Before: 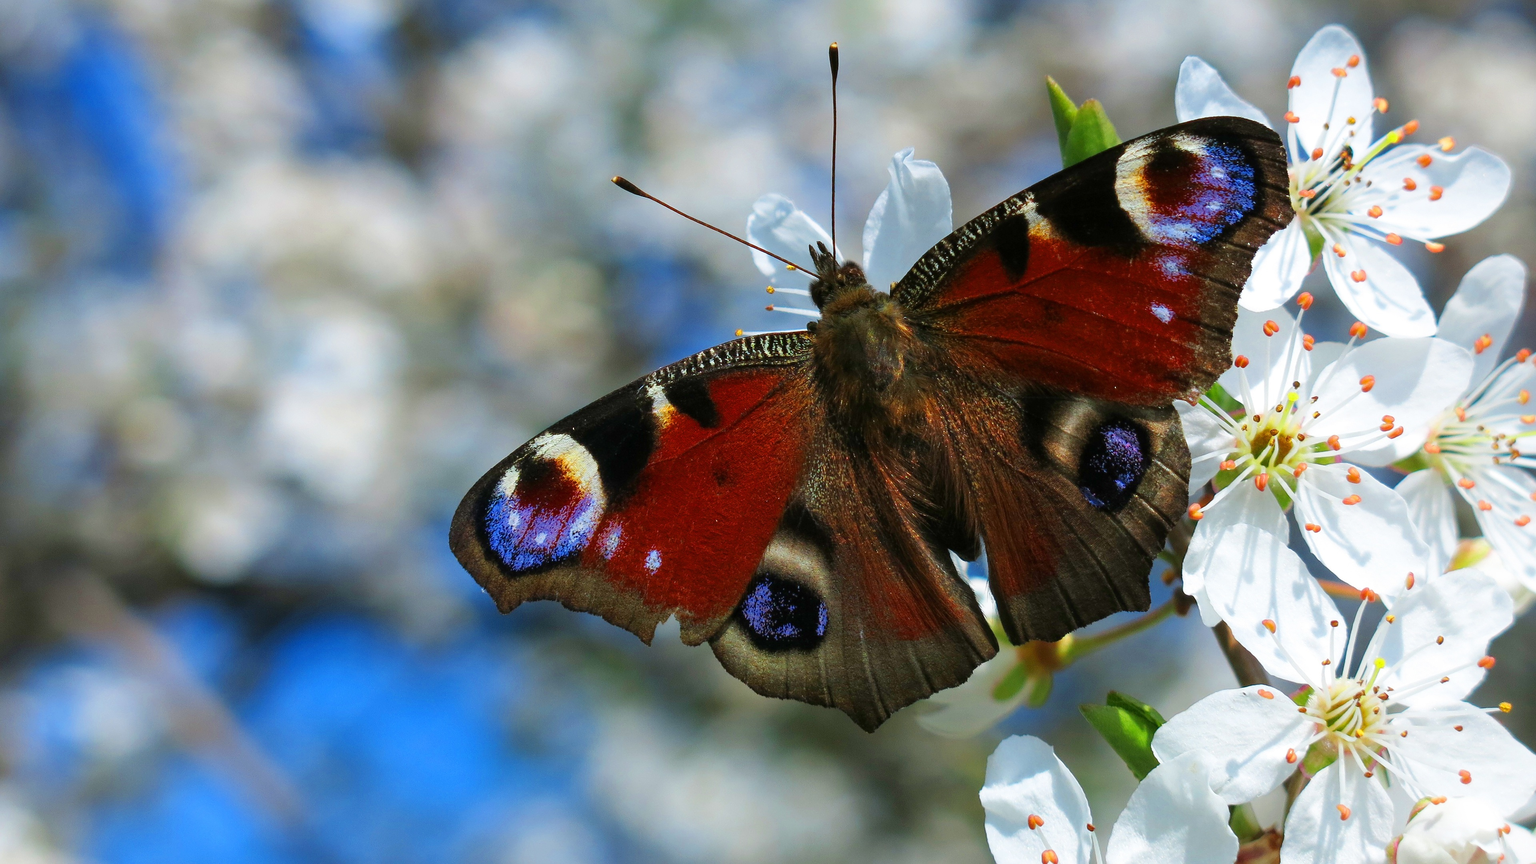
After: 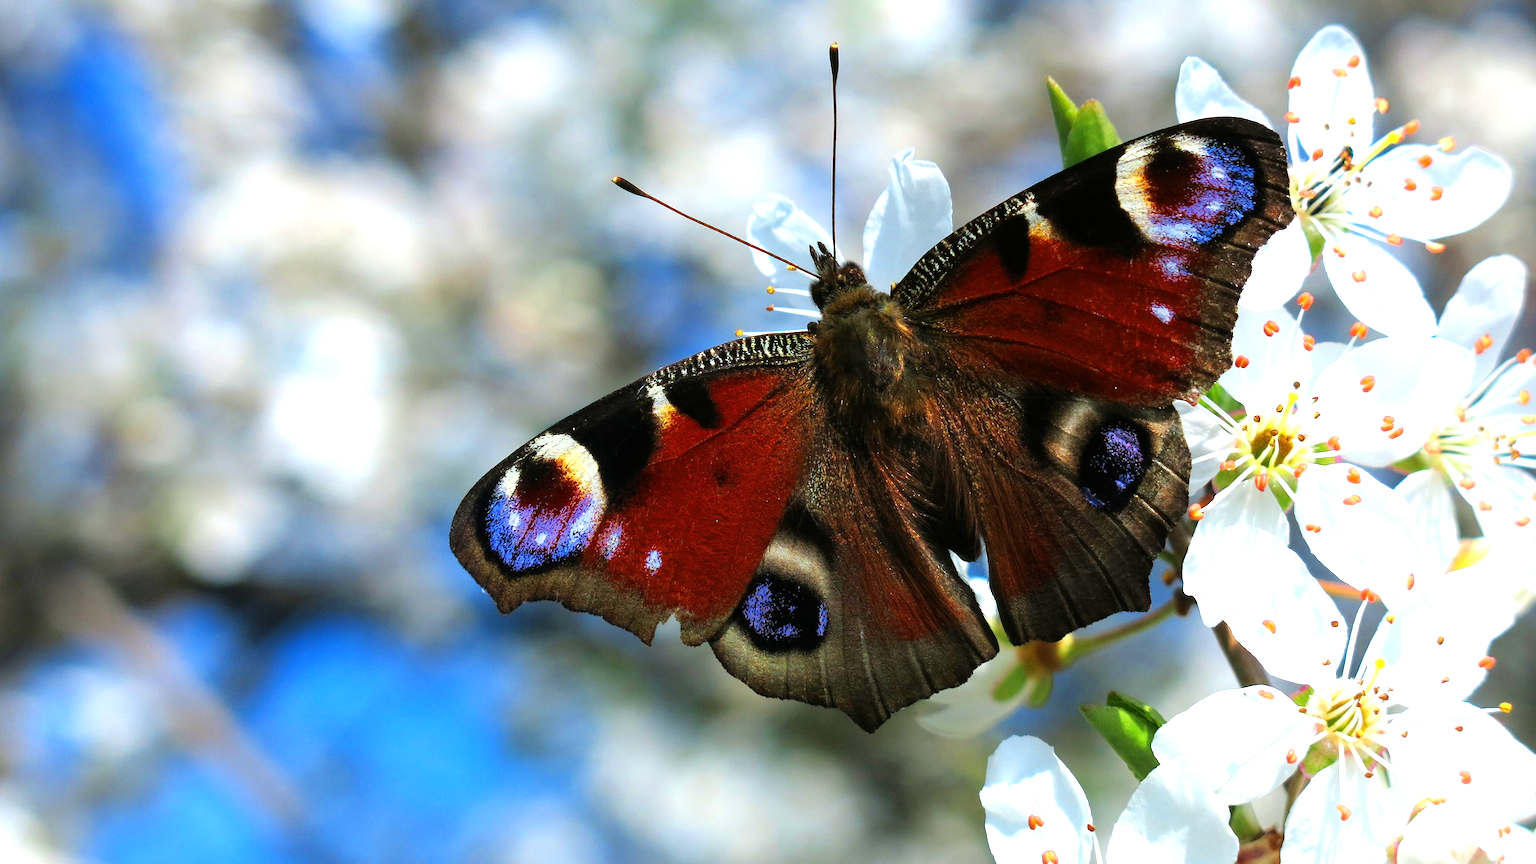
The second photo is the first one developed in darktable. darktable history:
levels: levels [0, 0.499, 1]
tone equalizer: -8 EV -0.752 EV, -7 EV -0.675 EV, -6 EV -0.576 EV, -5 EV -0.396 EV, -3 EV 0.375 EV, -2 EV 0.6 EV, -1 EV 0.687 EV, +0 EV 0.729 EV, mask exposure compensation -0.491 EV
